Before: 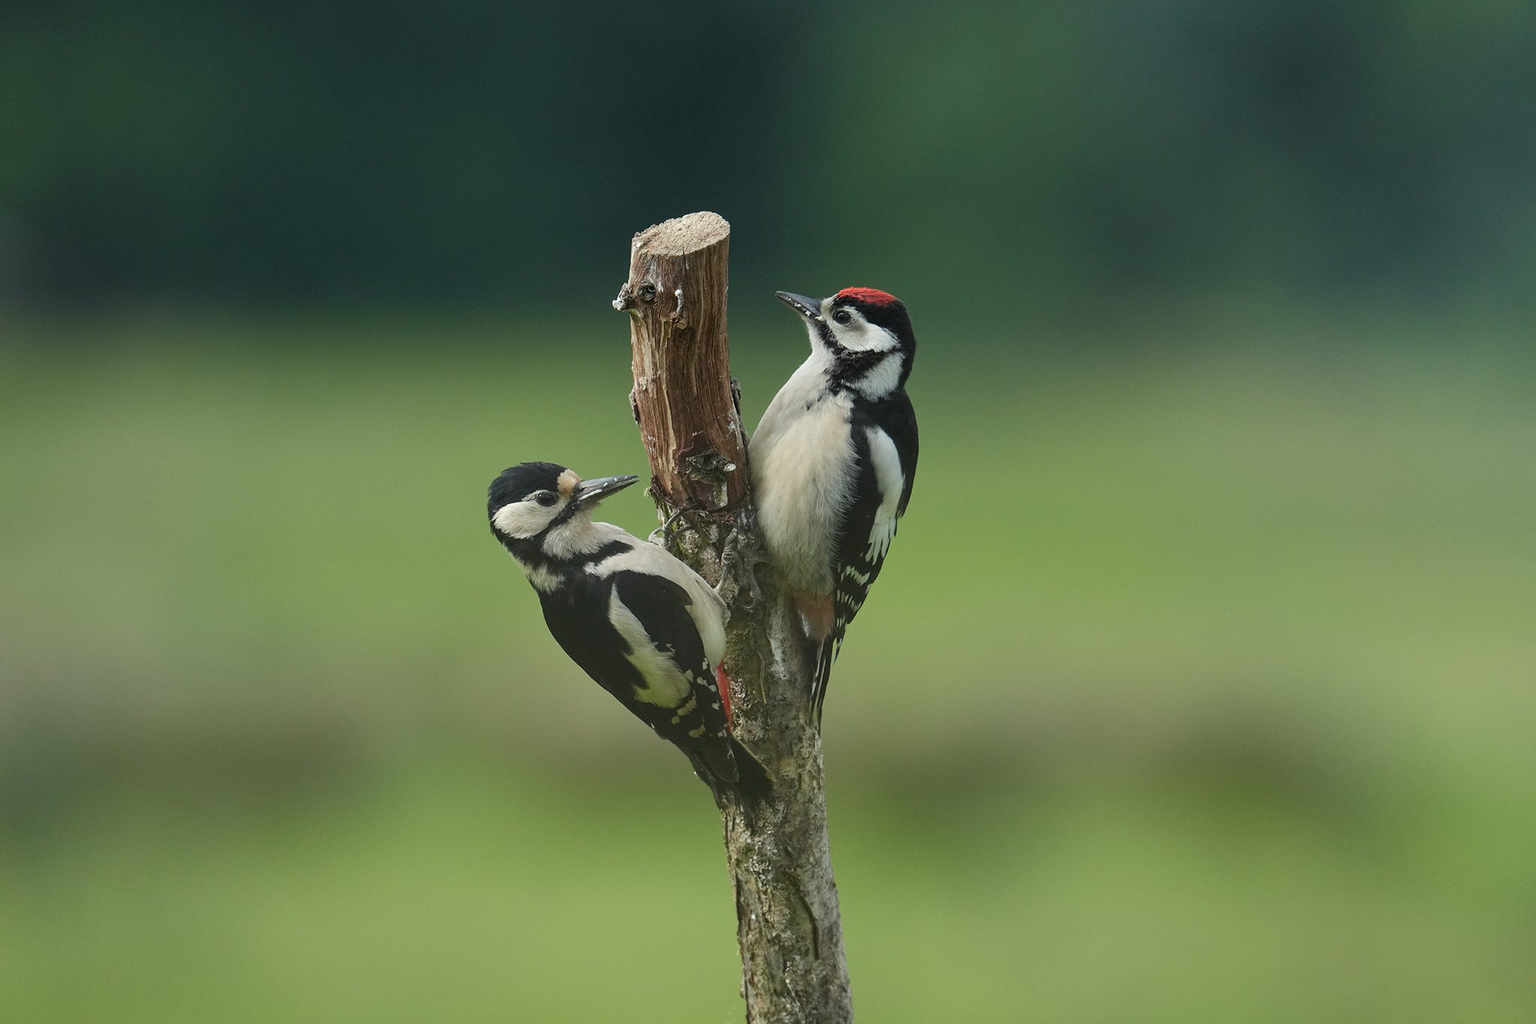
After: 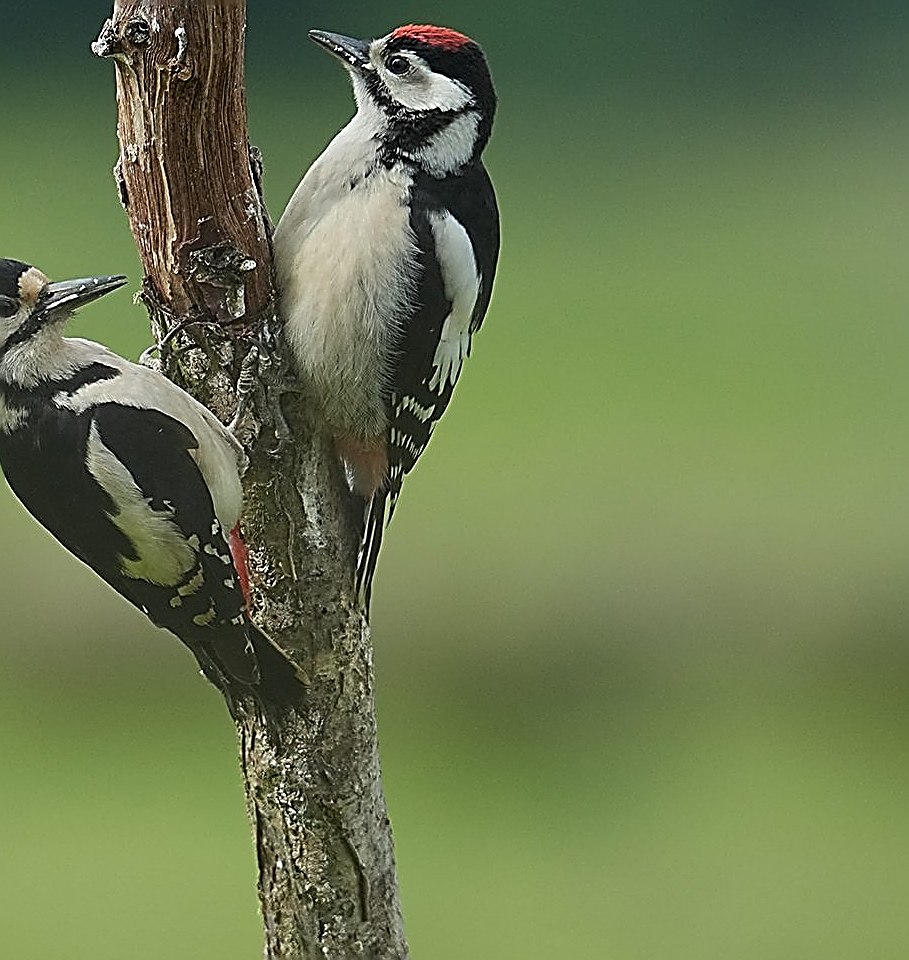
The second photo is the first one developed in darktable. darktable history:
crop: left 35.432%, top 26.233%, right 20.145%, bottom 3.432%
sharpen: amount 2
